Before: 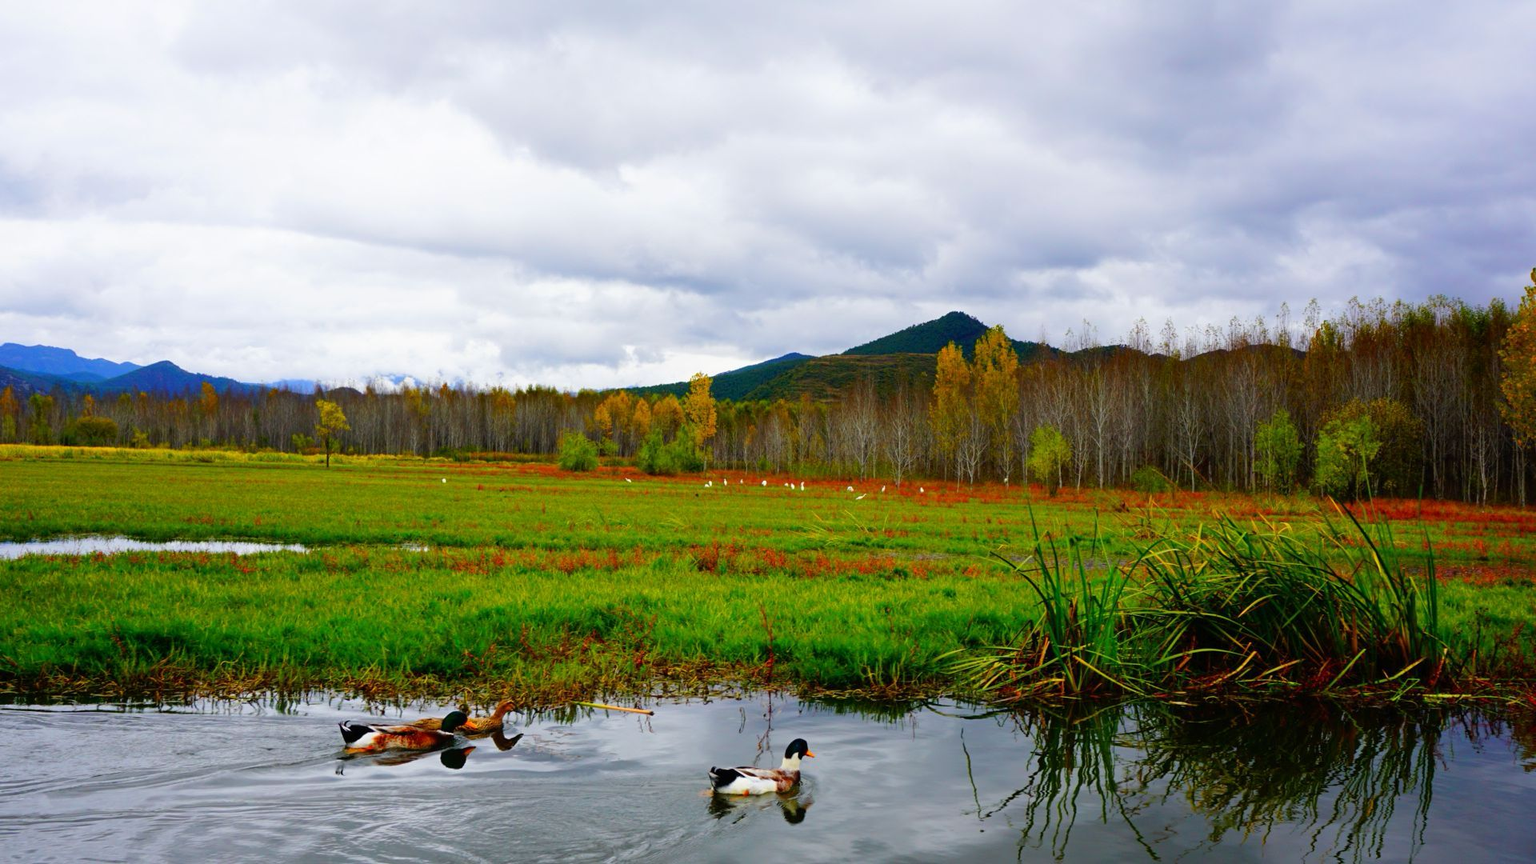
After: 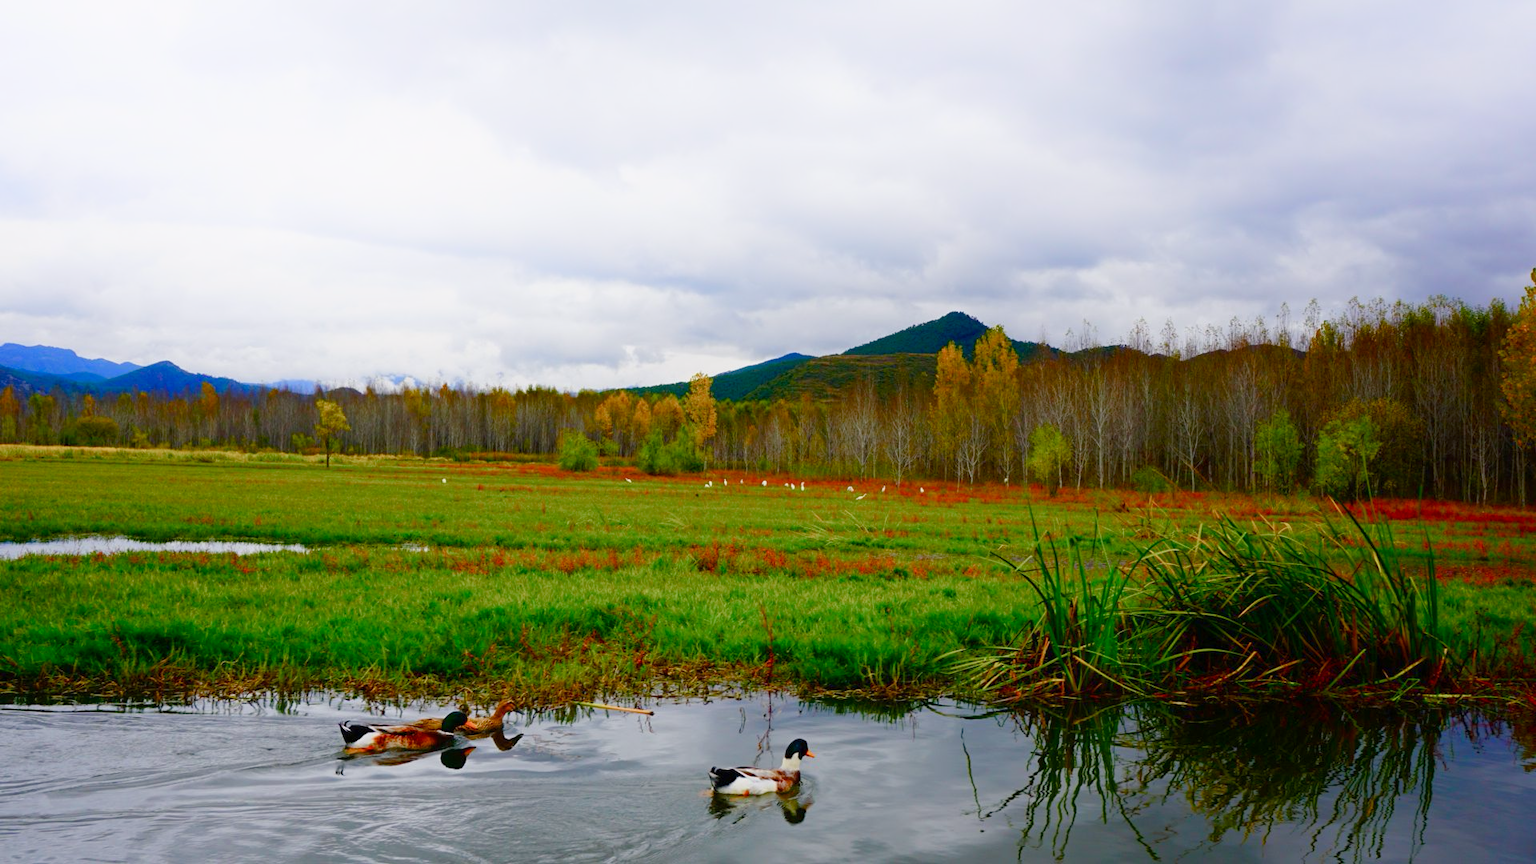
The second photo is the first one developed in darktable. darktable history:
tone equalizer: on, module defaults
shadows and highlights: shadows -40.15, highlights 62.88, soften with gaussian
color balance rgb: shadows lift › chroma 1%, shadows lift › hue 113°, highlights gain › chroma 0.2%, highlights gain › hue 333°, perceptual saturation grading › global saturation 20%, perceptual saturation grading › highlights -50%, perceptual saturation grading › shadows 25%, contrast -10%
